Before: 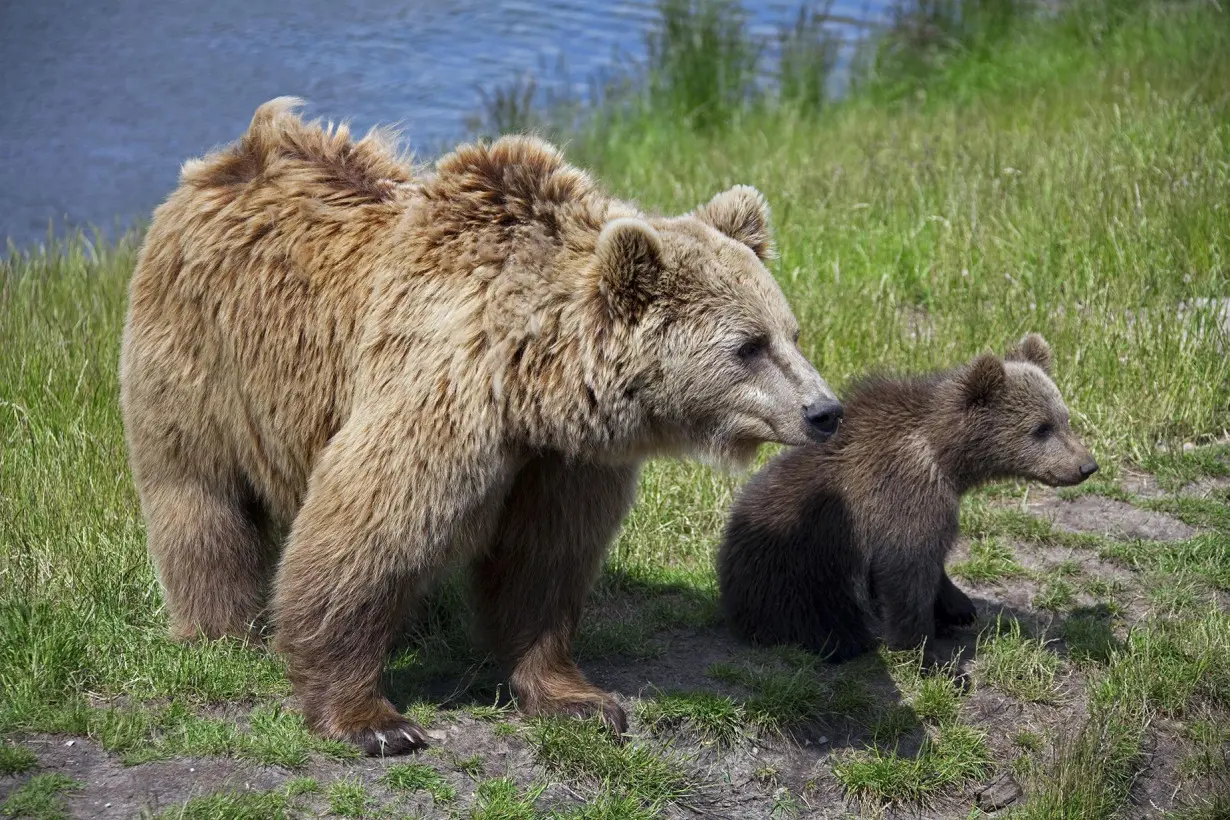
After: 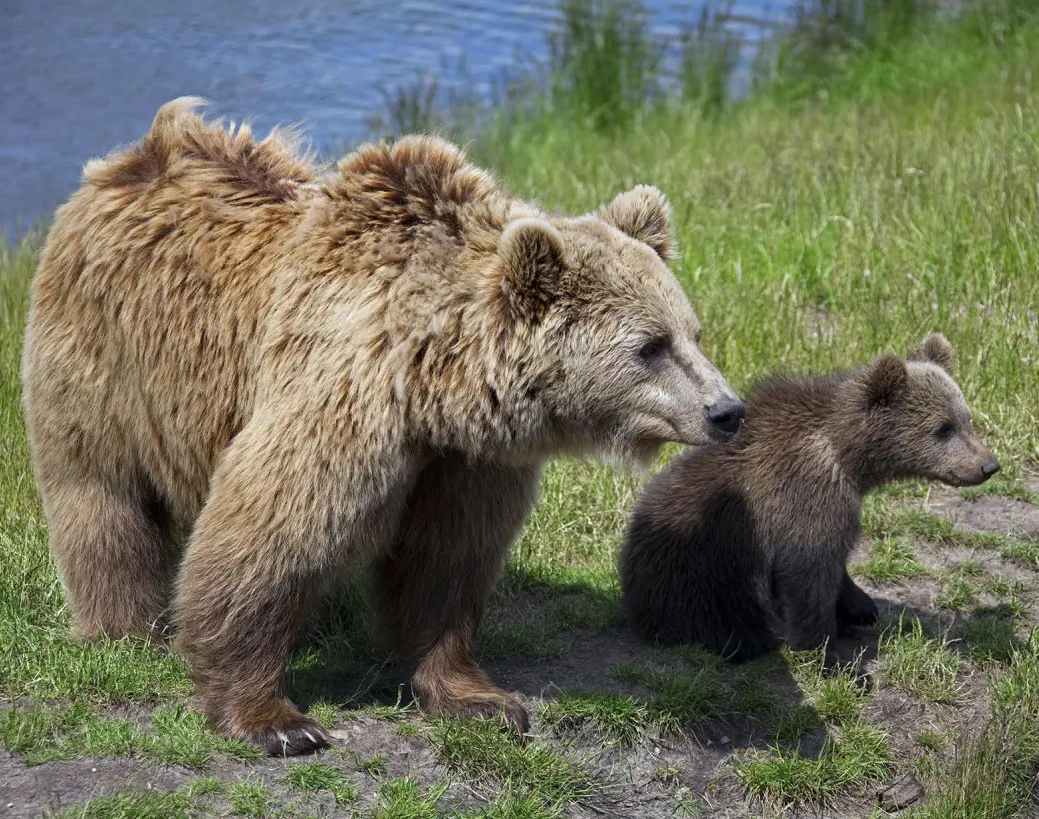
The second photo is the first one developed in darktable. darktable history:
crop: left 8.033%, right 7.486%
